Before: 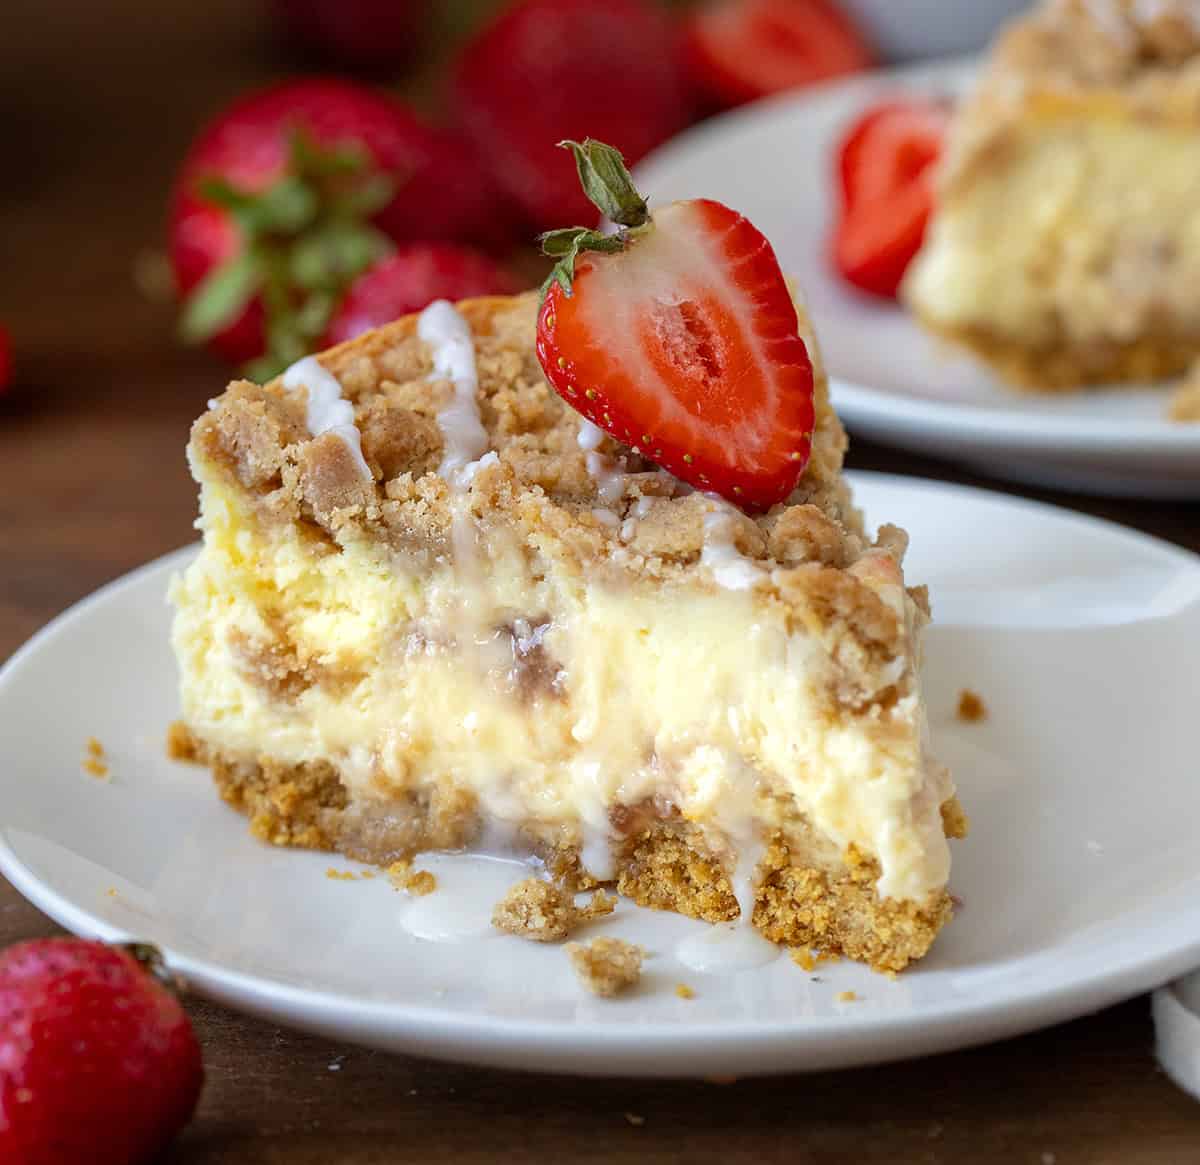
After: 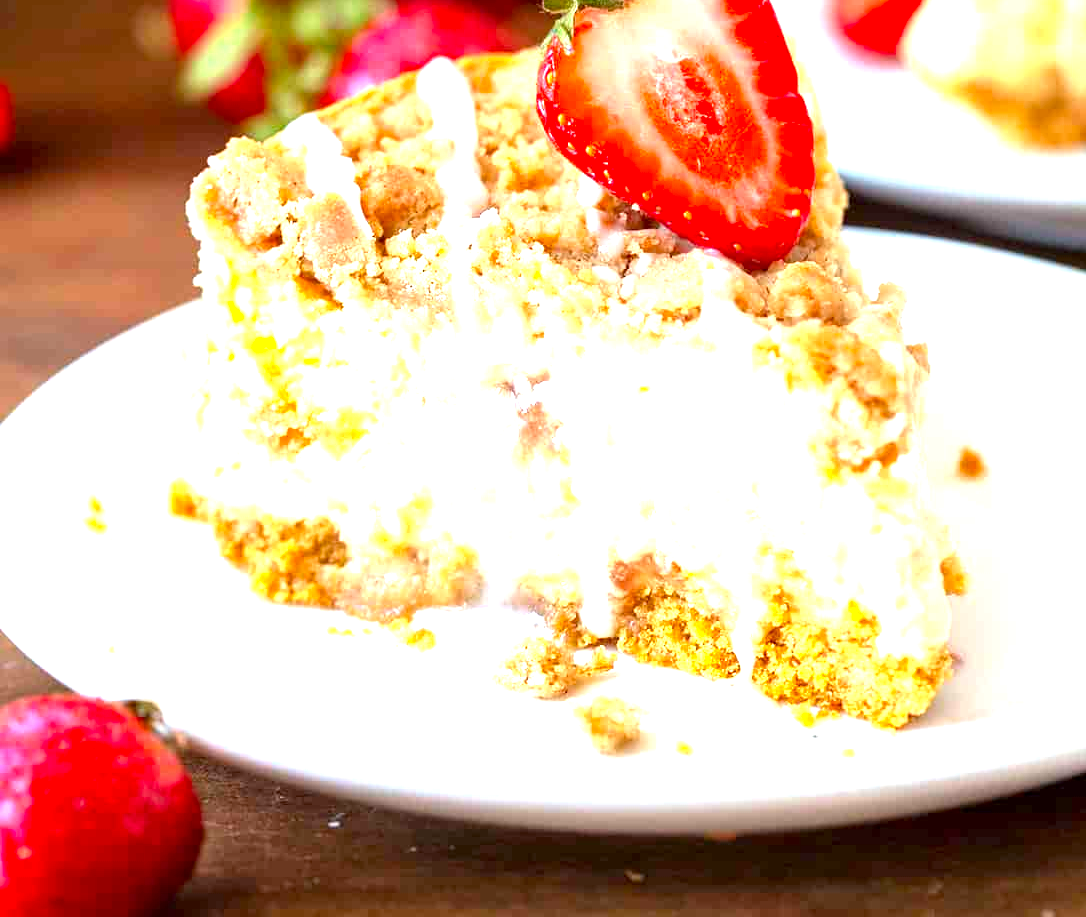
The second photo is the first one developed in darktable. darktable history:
crop: top 20.916%, right 9.437%, bottom 0.316%
exposure: black level correction 0.001, exposure 1.822 EV, compensate exposure bias true, compensate highlight preservation false
